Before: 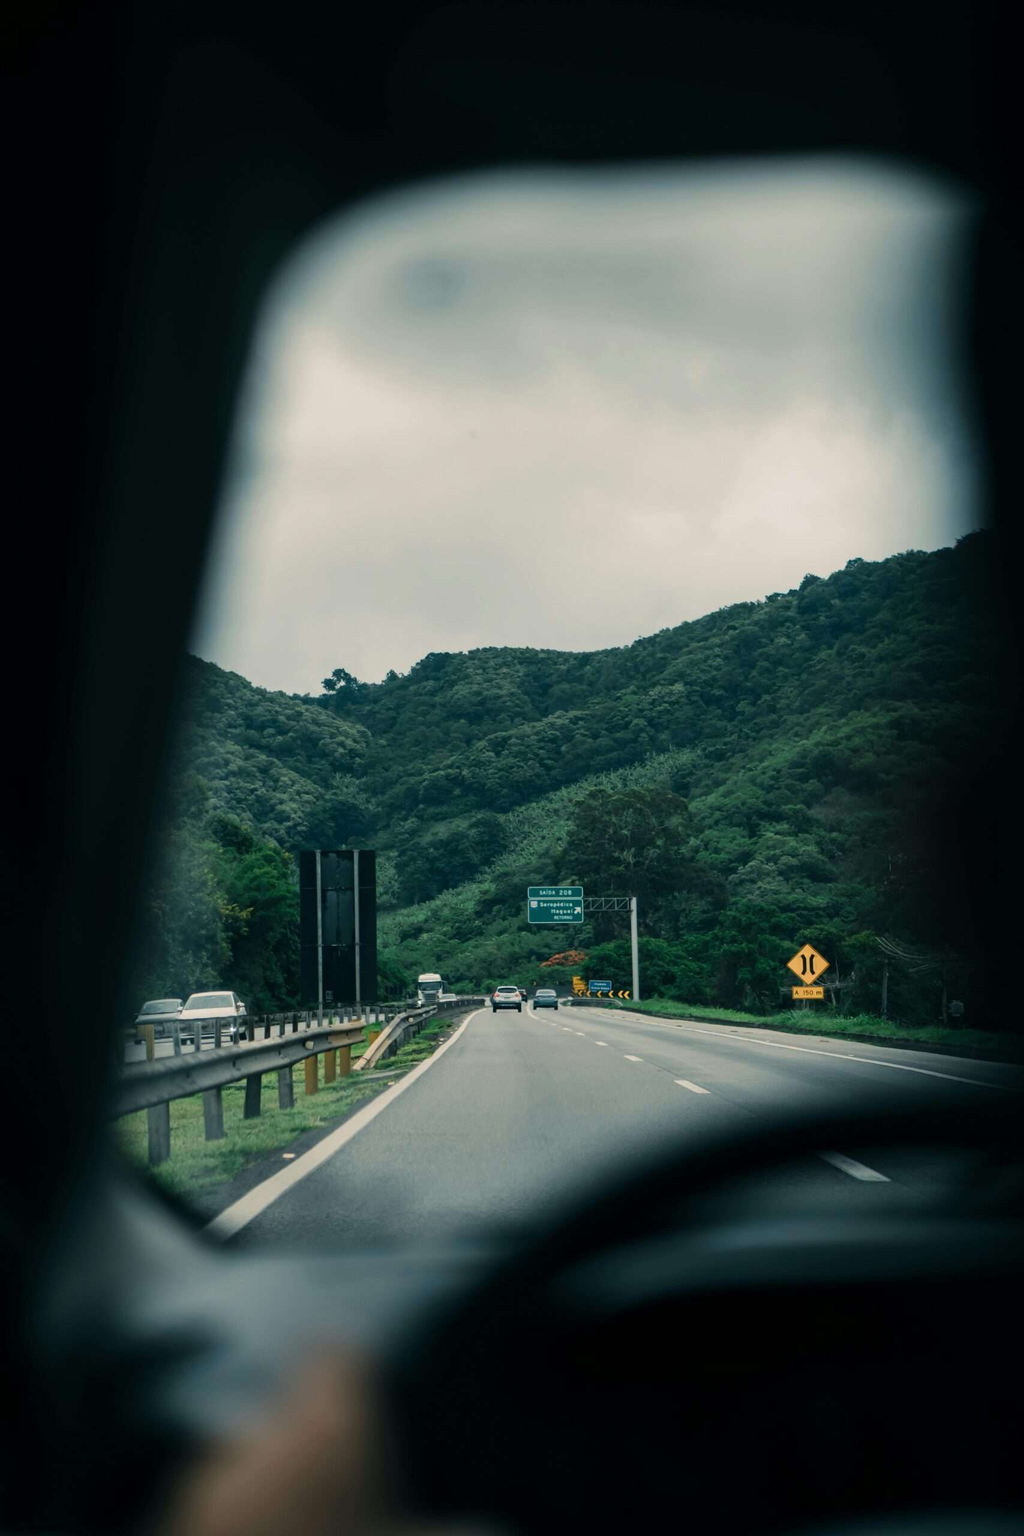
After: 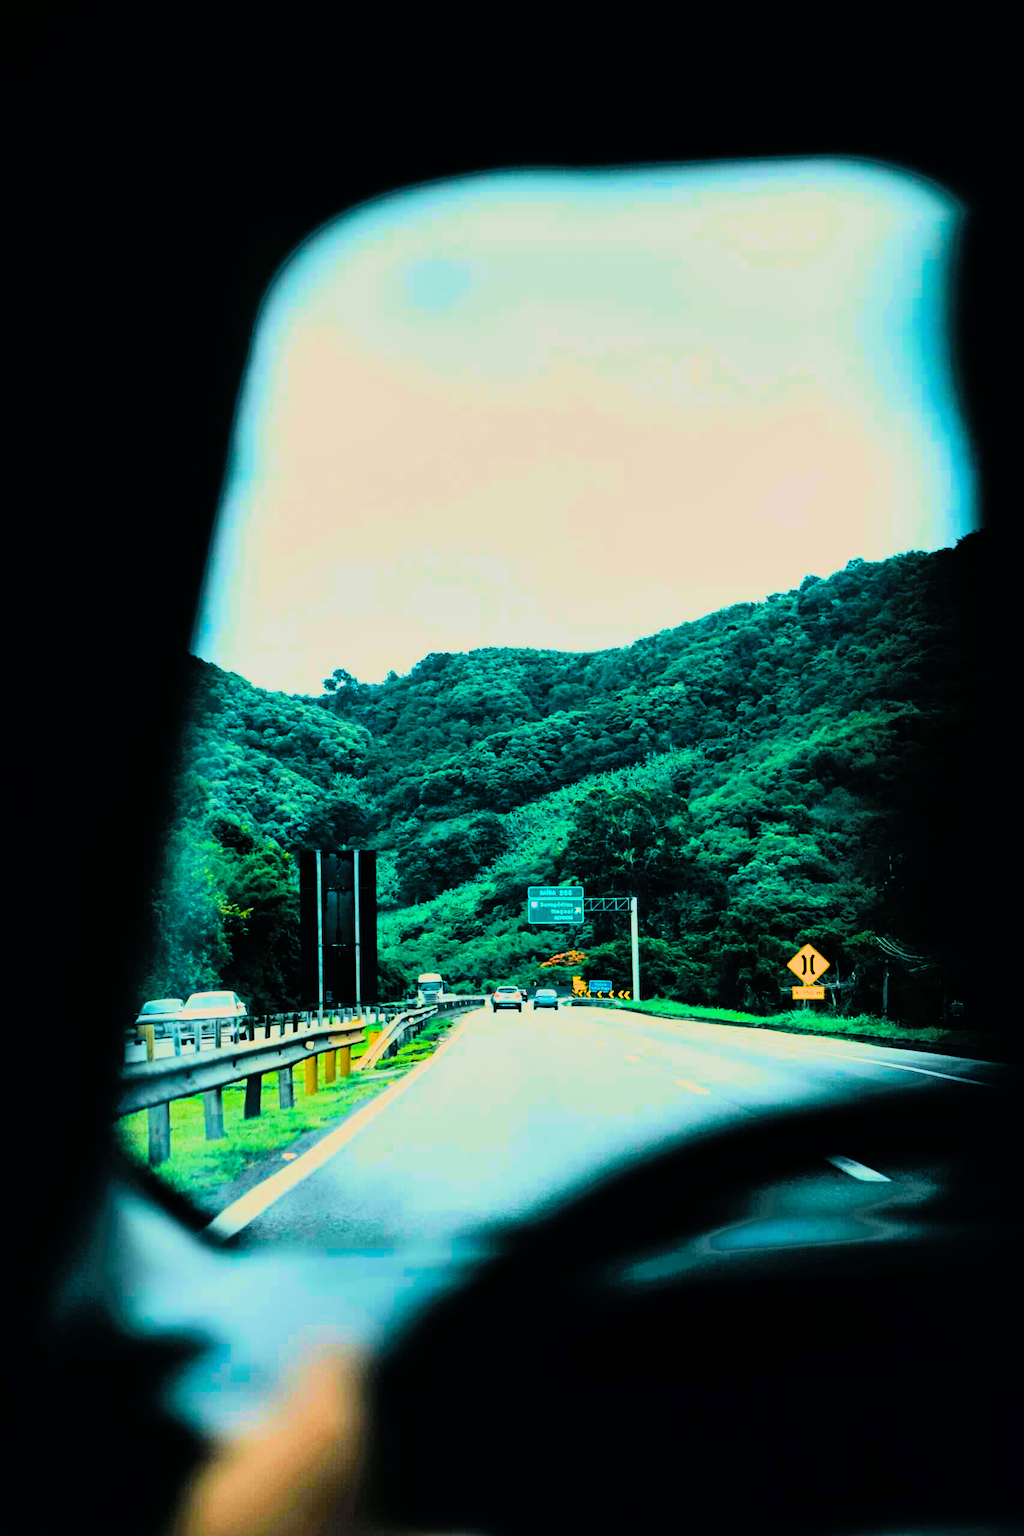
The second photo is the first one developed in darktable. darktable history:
color balance rgb: linear chroma grading › global chroma 25%, perceptual saturation grading › global saturation 40%, perceptual brilliance grading › global brilliance 30%, global vibrance 40%
filmic rgb: threshold 3 EV, hardness 4.17, latitude 50%, contrast 1.1, preserve chrominance max RGB, color science v6 (2022), contrast in shadows safe, contrast in highlights safe, enable highlight reconstruction true
rgb curve: curves: ch0 [(0, 0) (0.21, 0.15) (0.24, 0.21) (0.5, 0.75) (0.75, 0.96) (0.89, 0.99) (1, 1)]; ch1 [(0, 0.02) (0.21, 0.13) (0.25, 0.2) (0.5, 0.67) (0.75, 0.9) (0.89, 0.97) (1, 1)]; ch2 [(0, 0.02) (0.21, 0.13) (0.25, 0.2) (0.5, 0.67) (0.75, 0.9) (0.89, 0.97) (1, 1)], compensate middle gray true
shadows and highlights: shadows 62.66, white point adjustment 0.37, highlights -34.44, compress 83.82%
